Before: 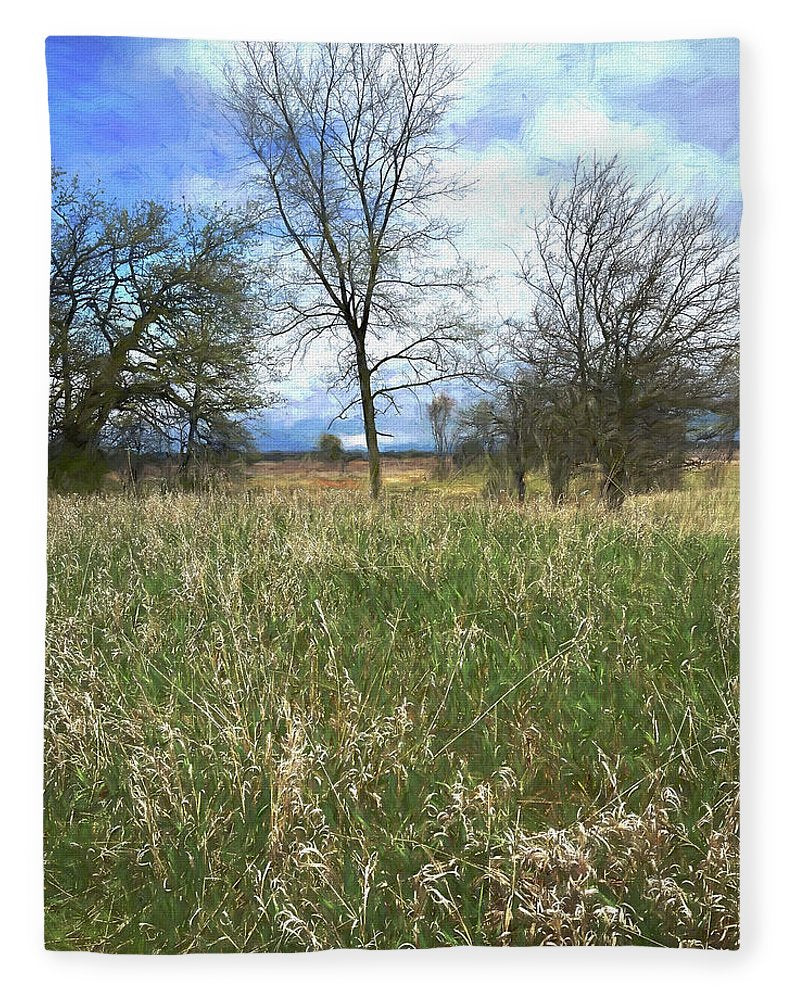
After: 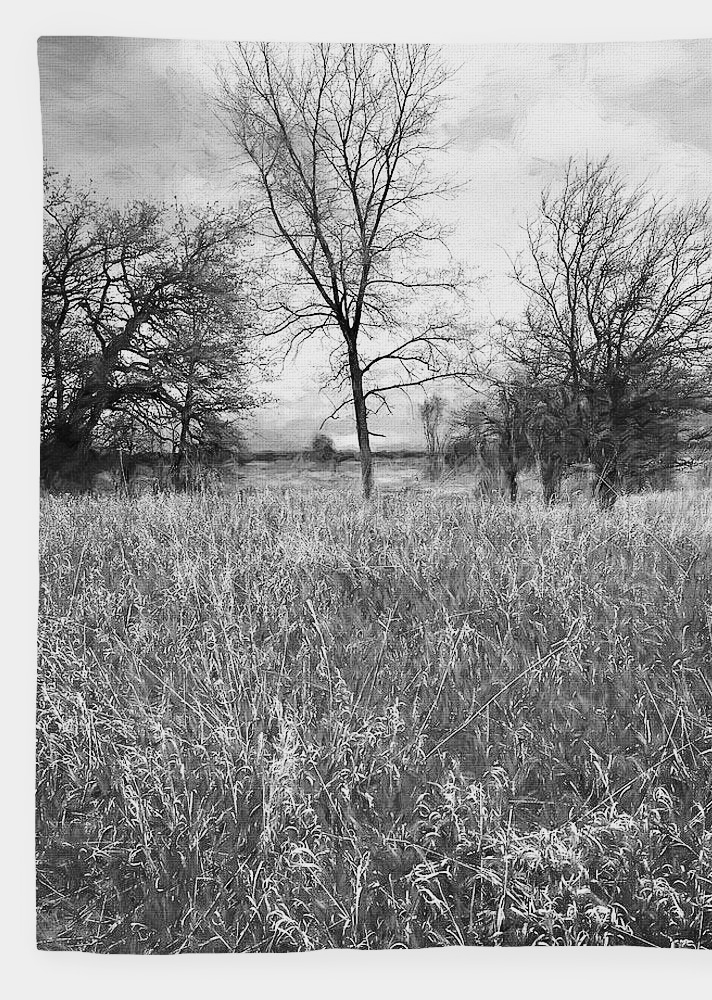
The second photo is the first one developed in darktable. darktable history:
monochrome: on, module defaults
white balance: emerald 1
color calibration: illuminant Planckian (black body), x 0.351, y 0.352, temperature 4794.27 K
tone curve: curves: ch0 [(0, 0.006) (0.184, 0.117) (0.405, 0.46) (0.456, 0.528) (0.634, 0.728) (0.877, 0.89) (0.984, 0.935)]; ch1 [(0, 0) (0.443, 0.43) (0.492, 0.489) (0.566, 0.579) (0.595, 0.625) (0.608, 0.667) (0.65, 0.729) (1, 1)]; ch2 [(0, 0) (0.33, 0.301) (0.421, 0.443) (0.447, 0.489) (0.495, 0.505) (0.537, 0.583) (0.586, 0.591) (0.663, 0.686) (1, 1)], color space Lab, independent channels, preserve colors none
crop and rotate: left 1.088%, right 8.807%
